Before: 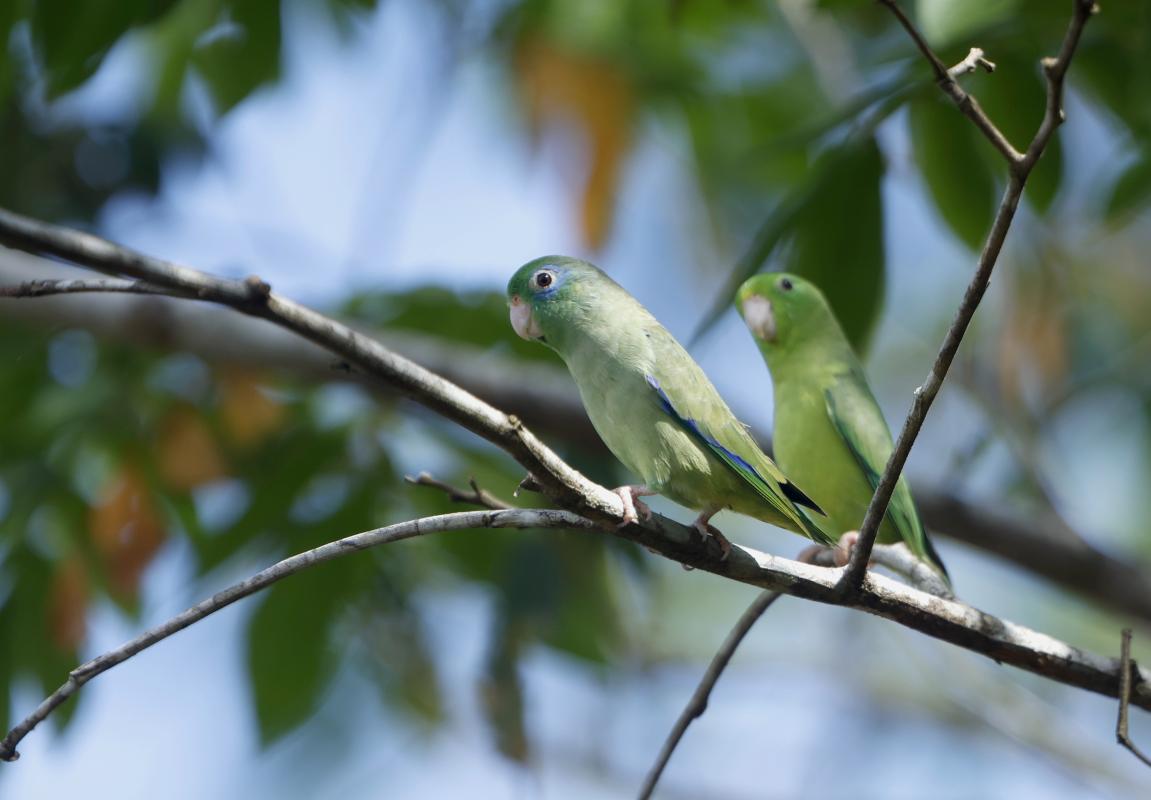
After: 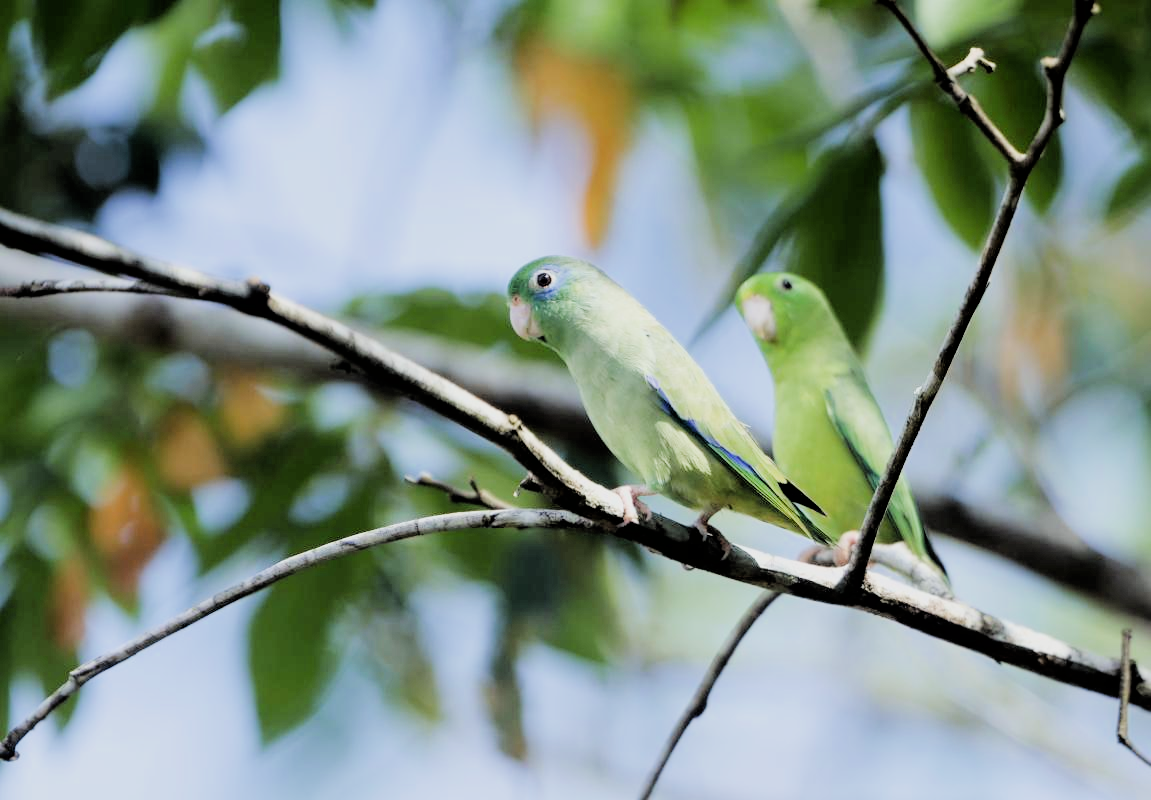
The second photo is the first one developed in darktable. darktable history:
exposure: exposure 1.15 EV, compensate highlight preservation false
filmic rgb: black relative exposure -3.21 EV, white relative exposure 7.02 EV, hardness 1.46, contrast 1.35
